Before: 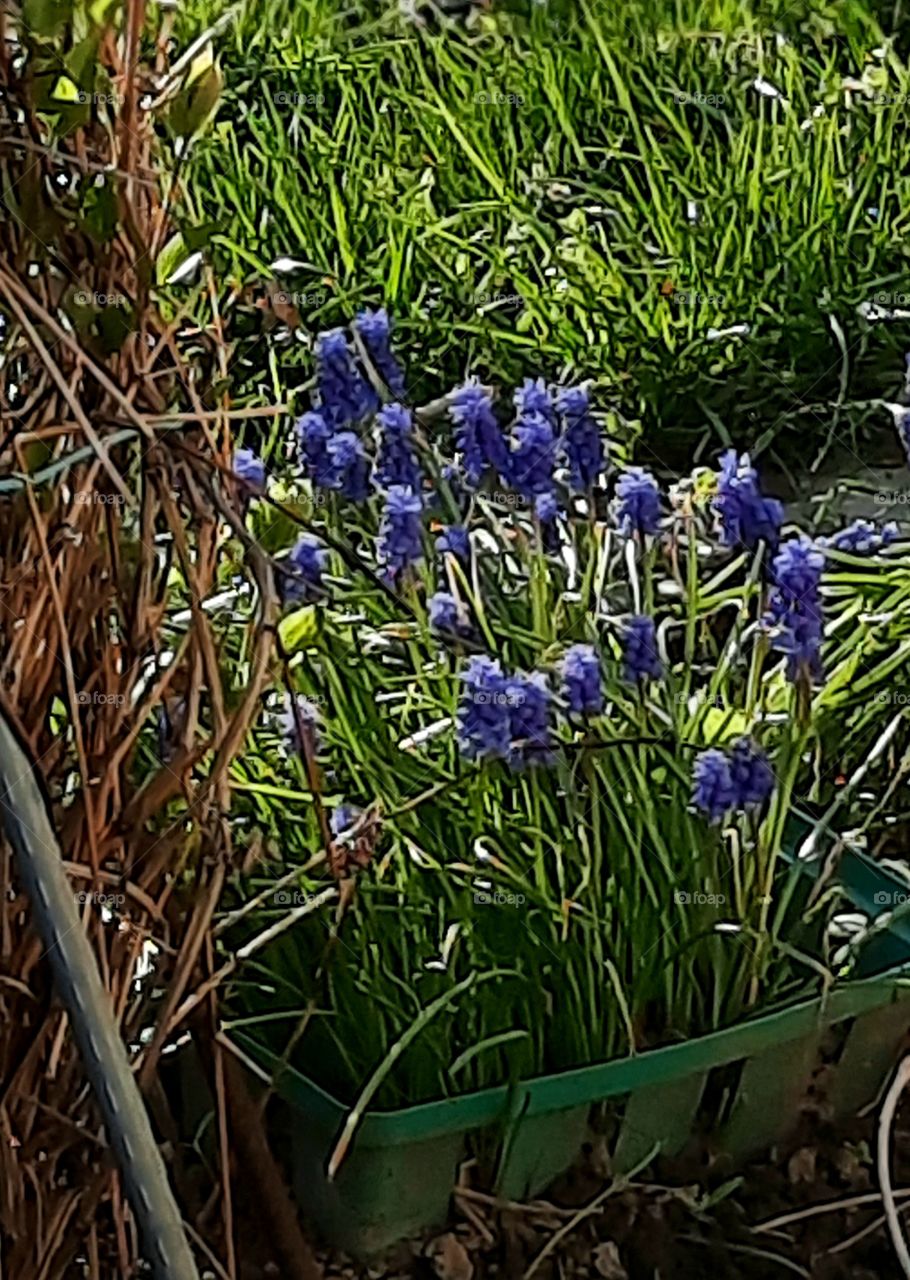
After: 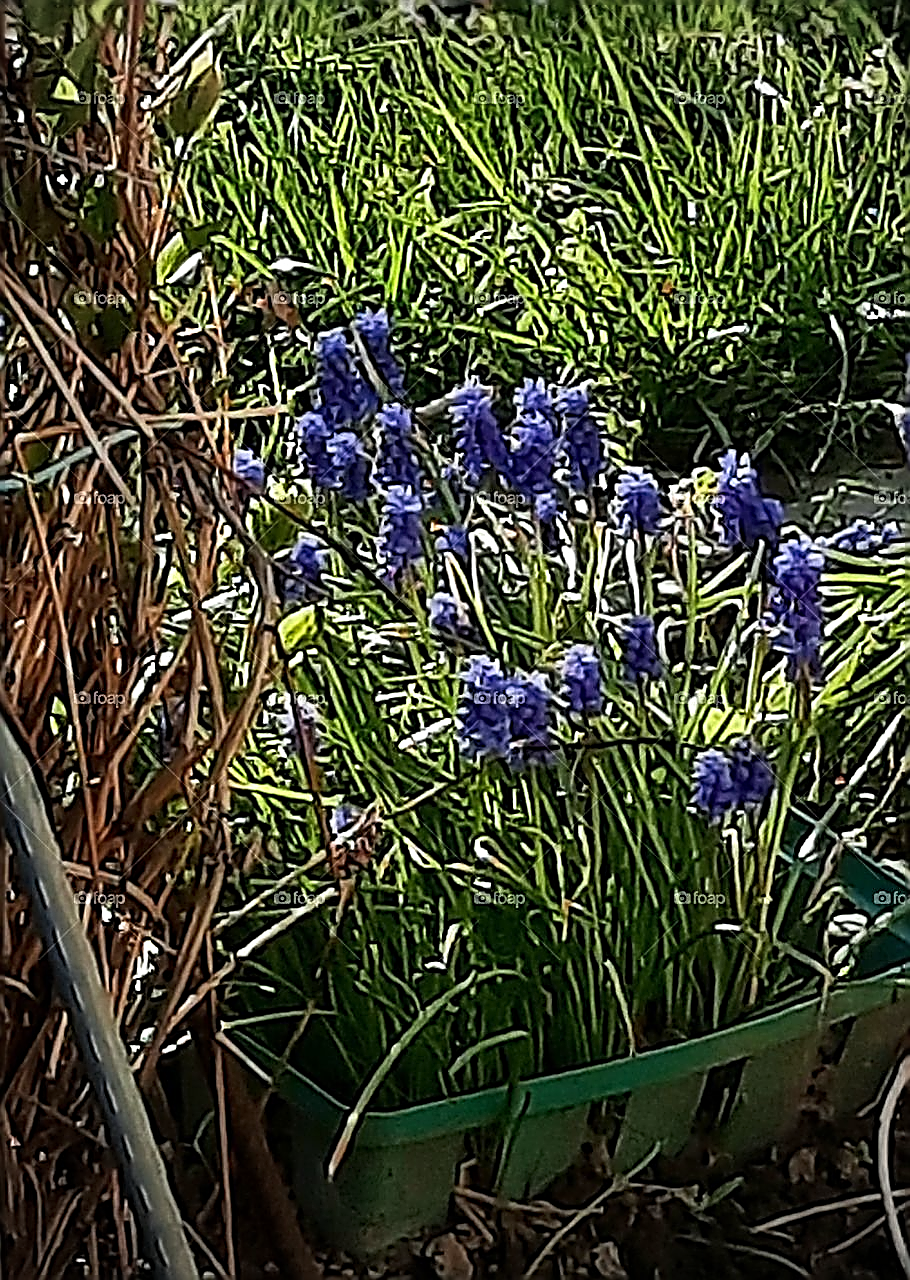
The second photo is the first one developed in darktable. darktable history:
vignetting: fall-off radius 61%
sharpen: amount 1.994
